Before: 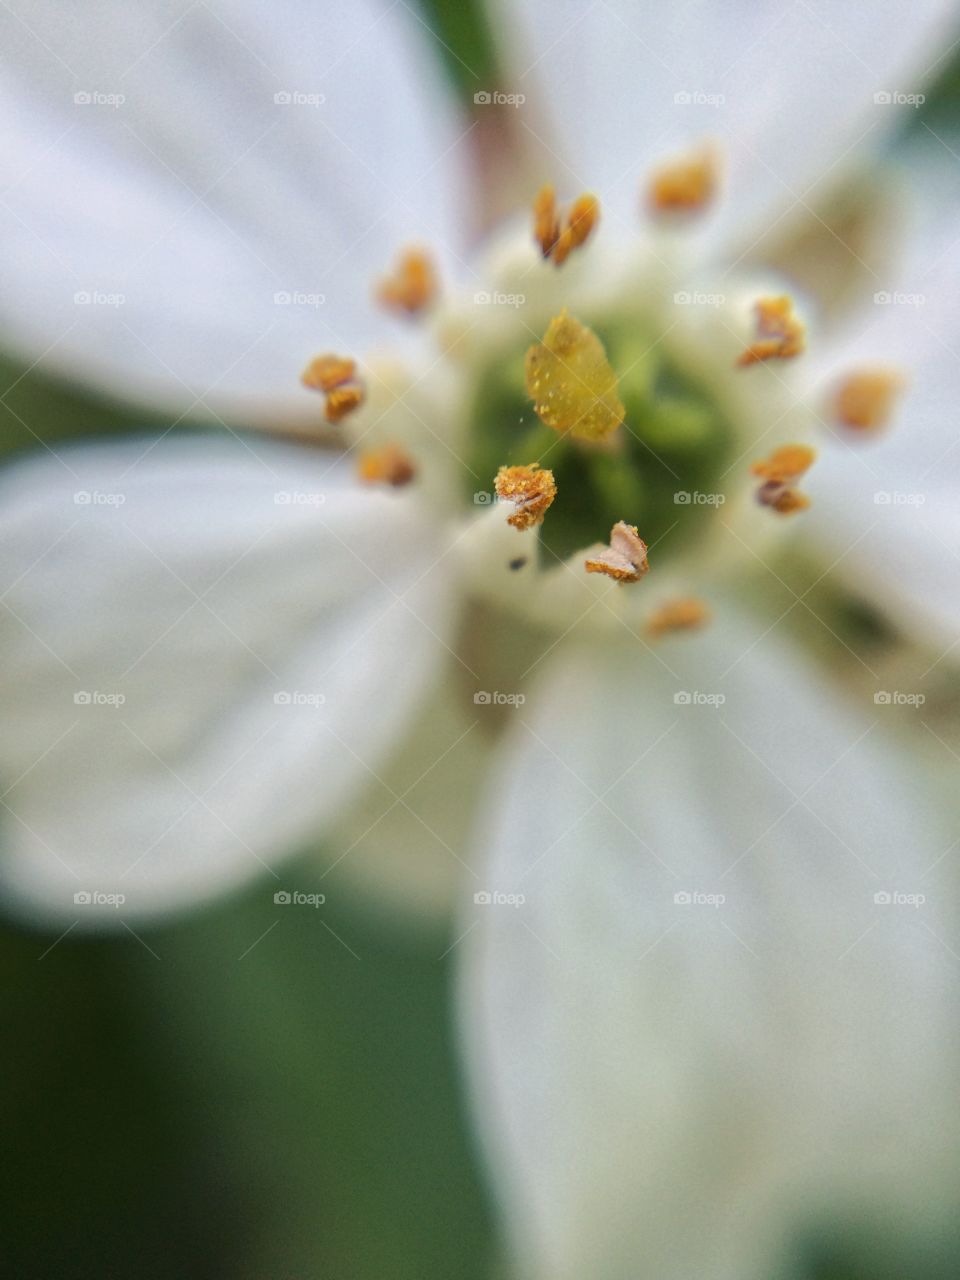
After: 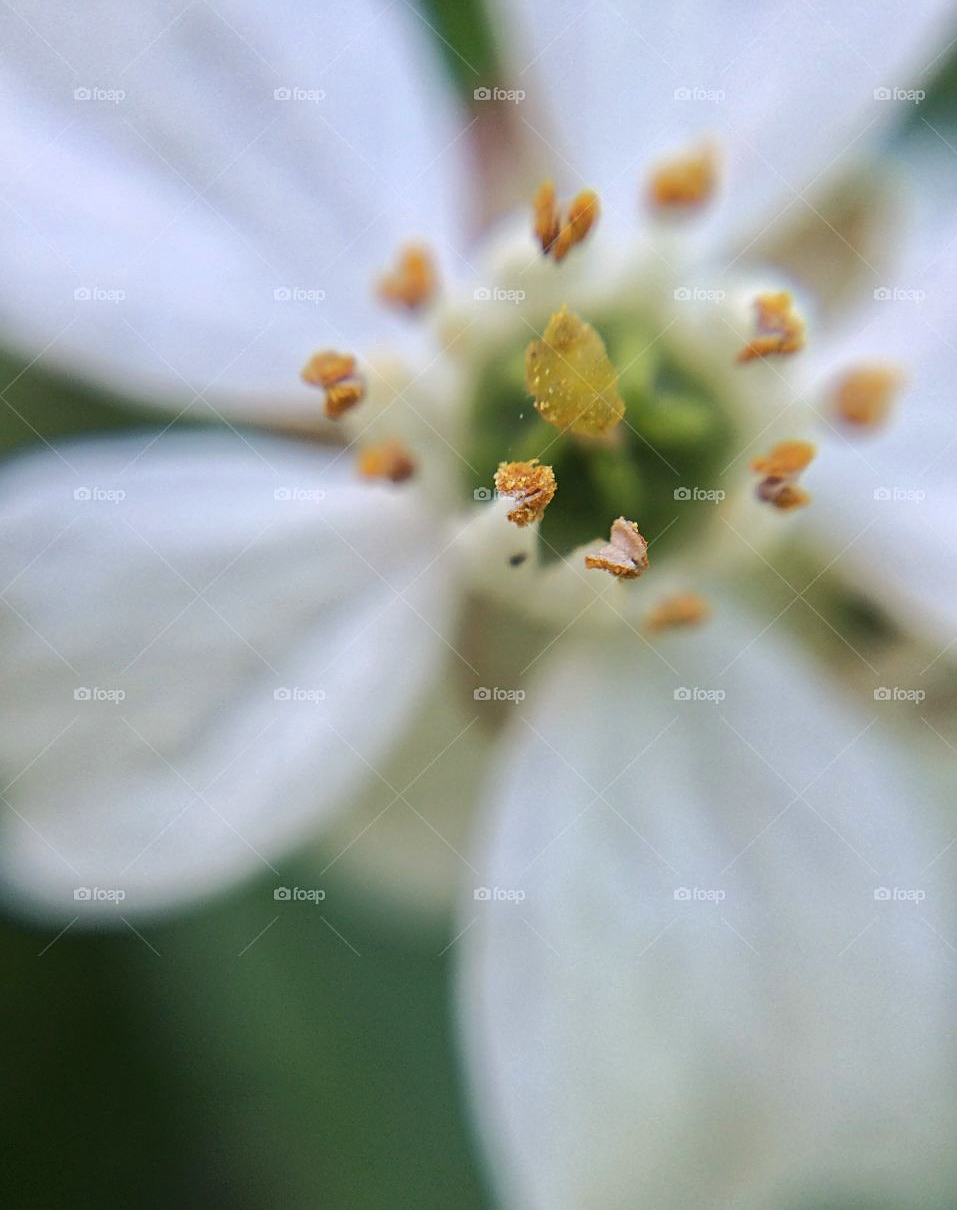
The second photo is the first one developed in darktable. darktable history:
crop: top 0.366%, right 0.259%, bottom 5.098%
color calibration: illuminant as shot in camera, x 0.358, y 0.373, temperature 4628.91 K, saturation algorithm version 1 (2020)
sharpen: on, module defaults
